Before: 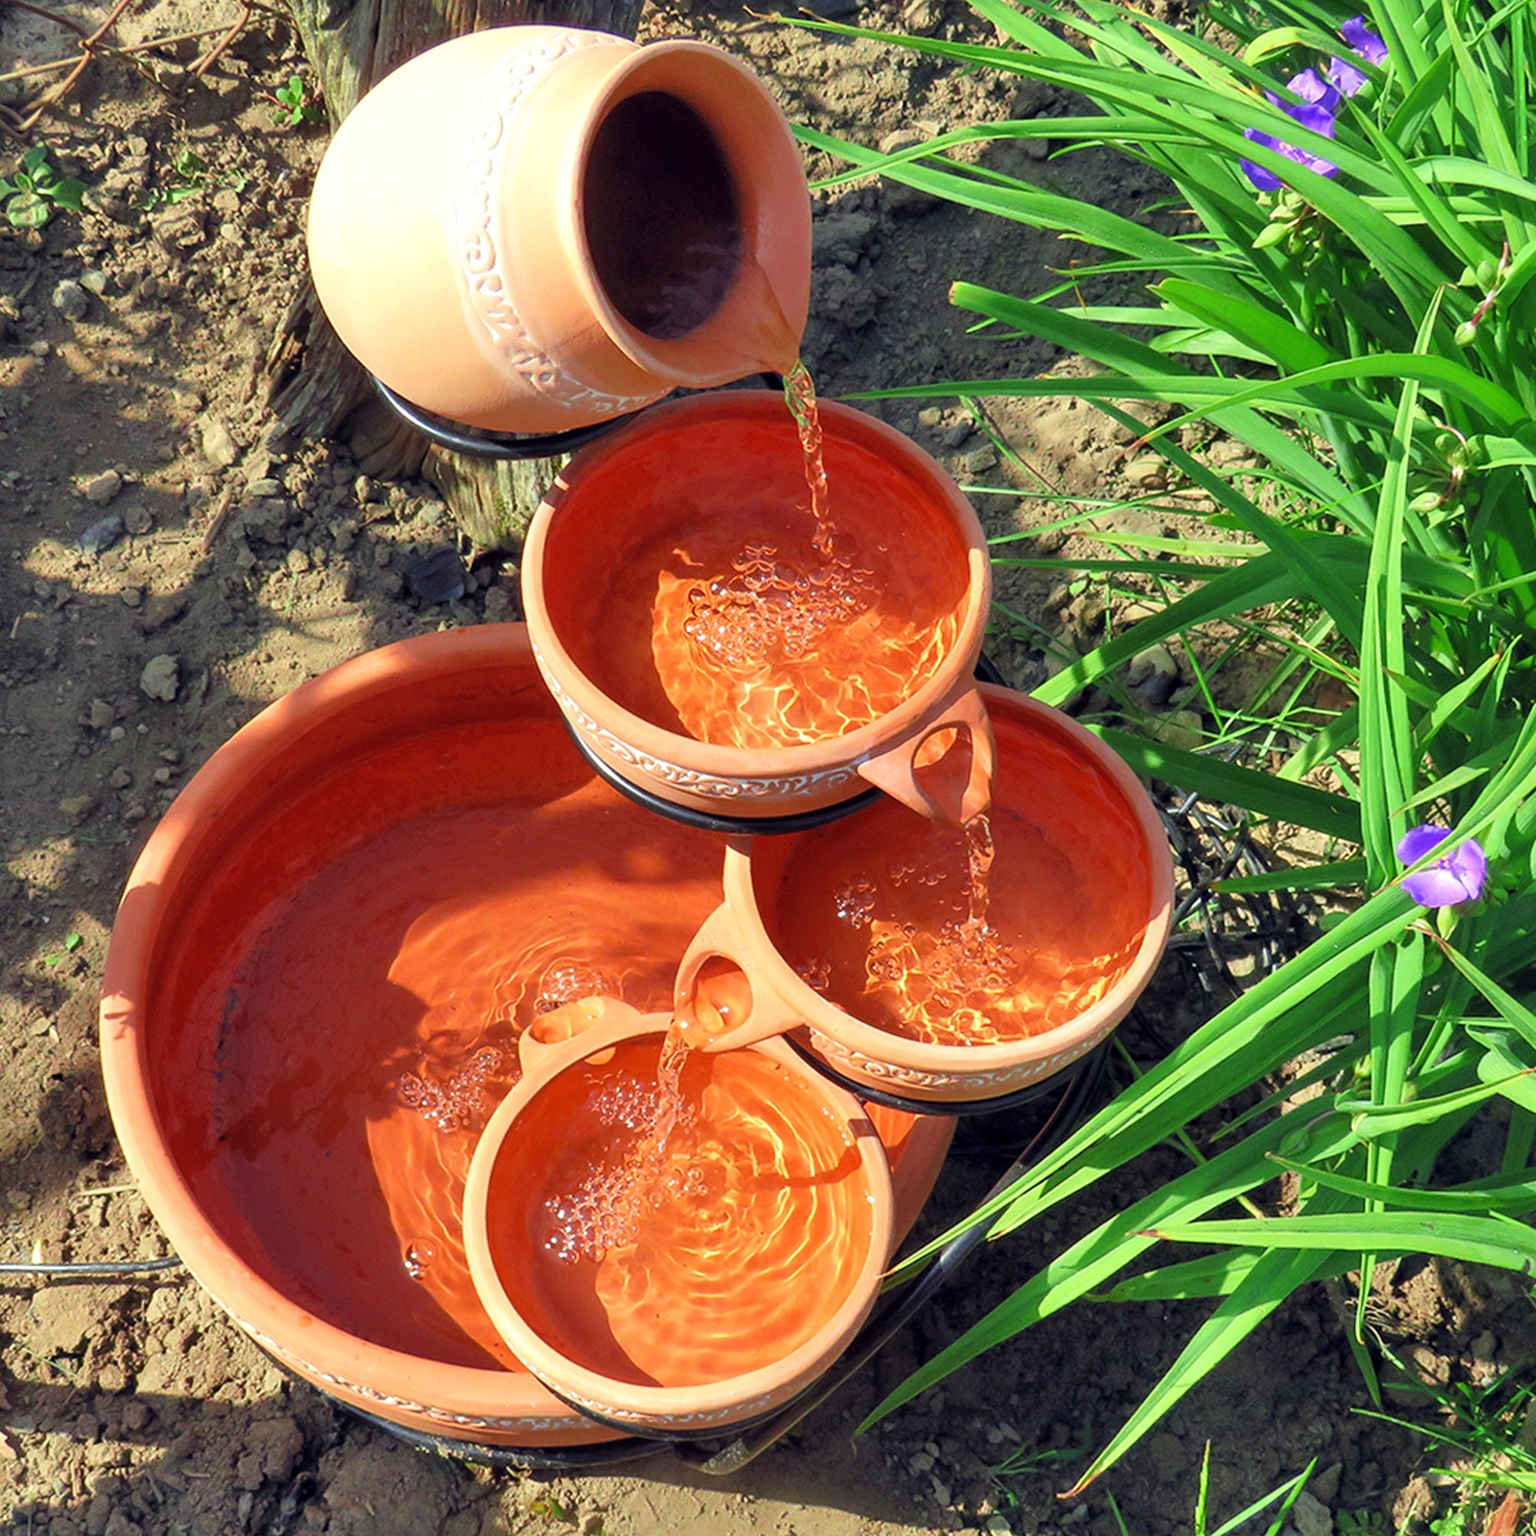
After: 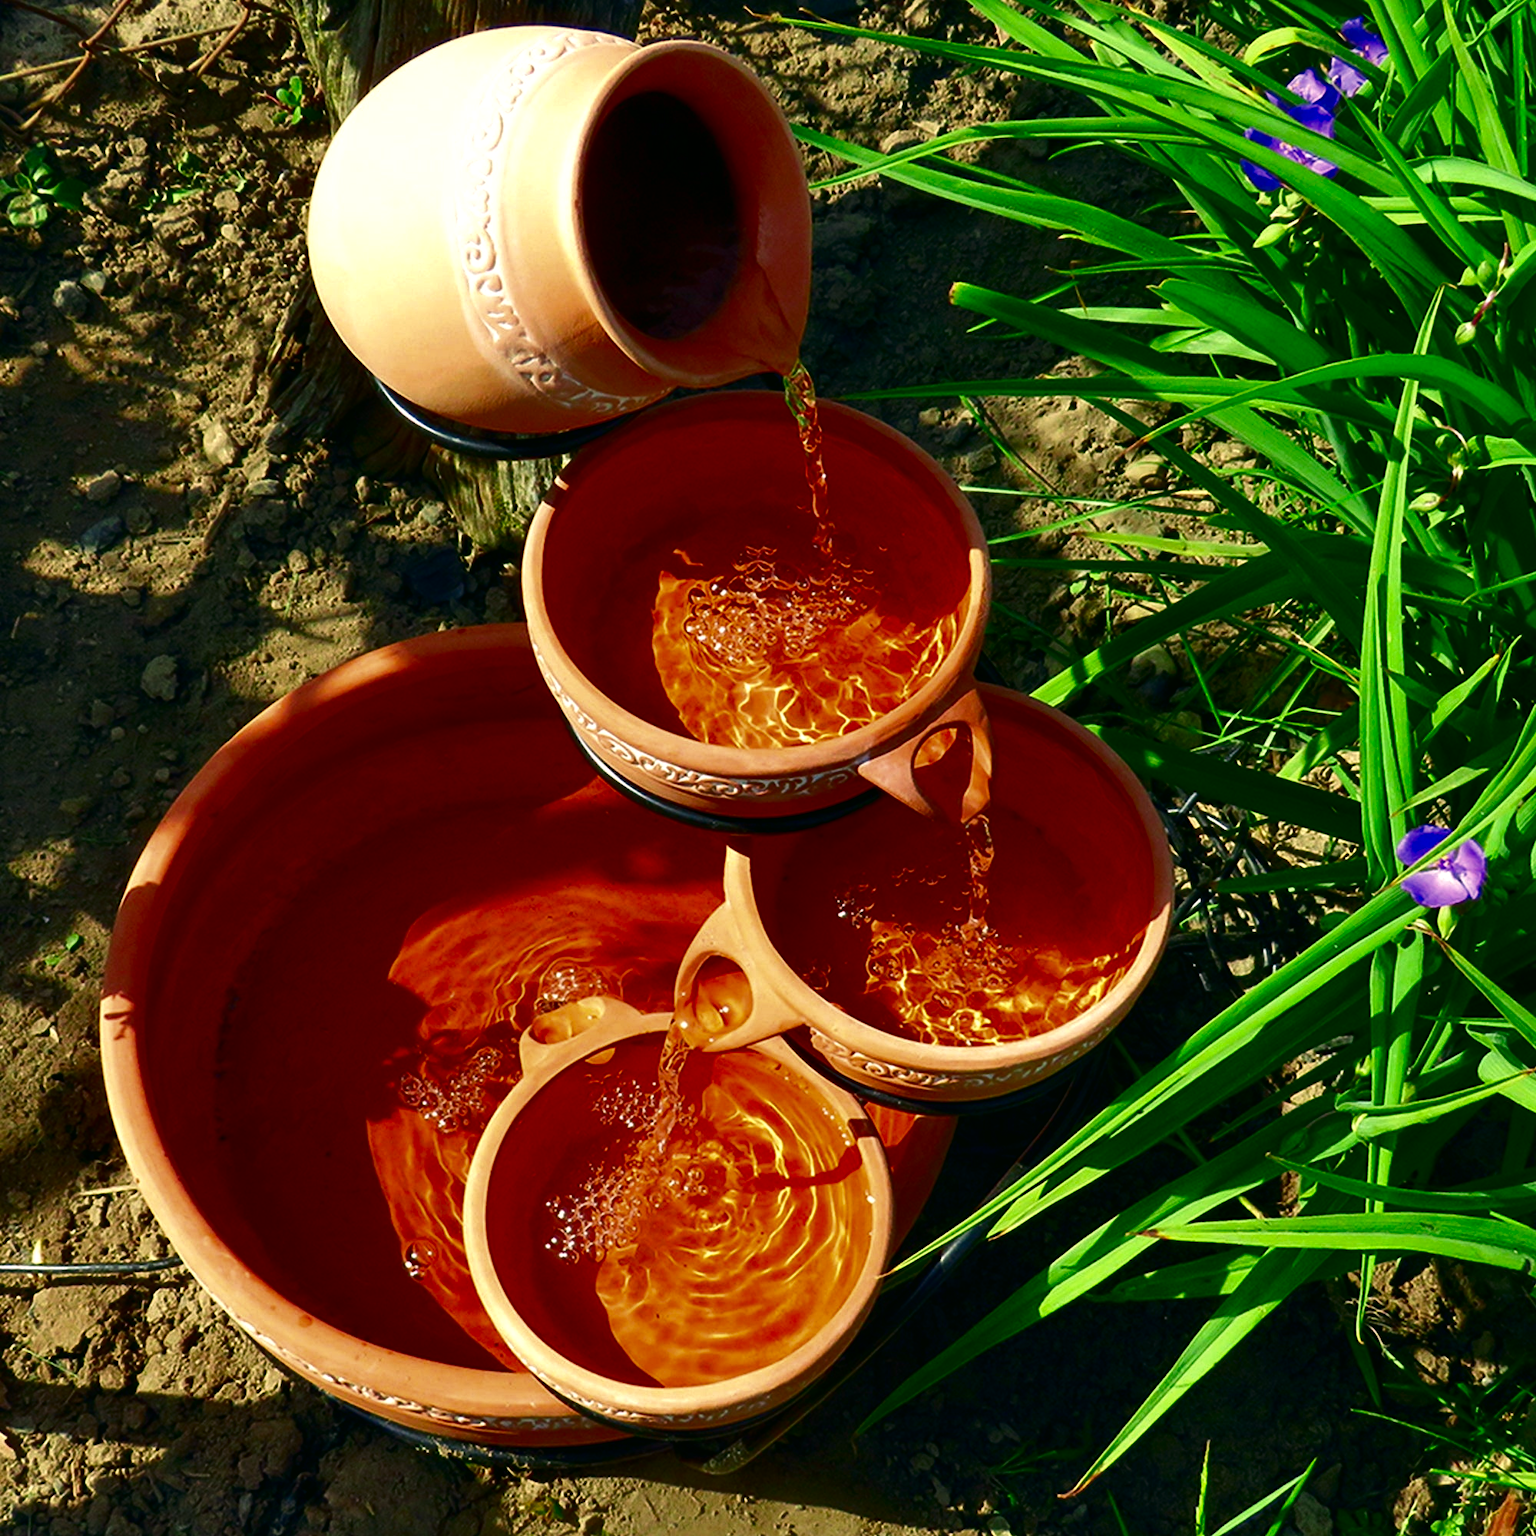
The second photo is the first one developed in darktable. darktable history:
exposure: black level correction -0.008, exposure 0.067 EV, compensate highlight preservation false
contrast brightness saturation: contrast 0.09, brightness -0.59, saturation 0.17
white balance: emerald 1
color correction: highlights a* 4.02, highlights b* 4.98, shadows a* -7.55, shadows b* 4.98
